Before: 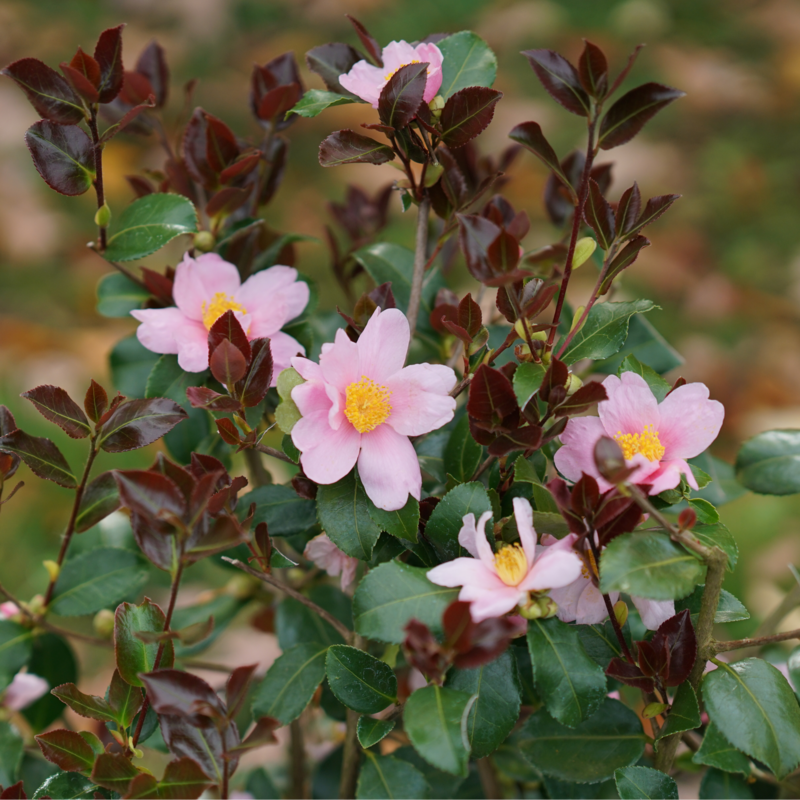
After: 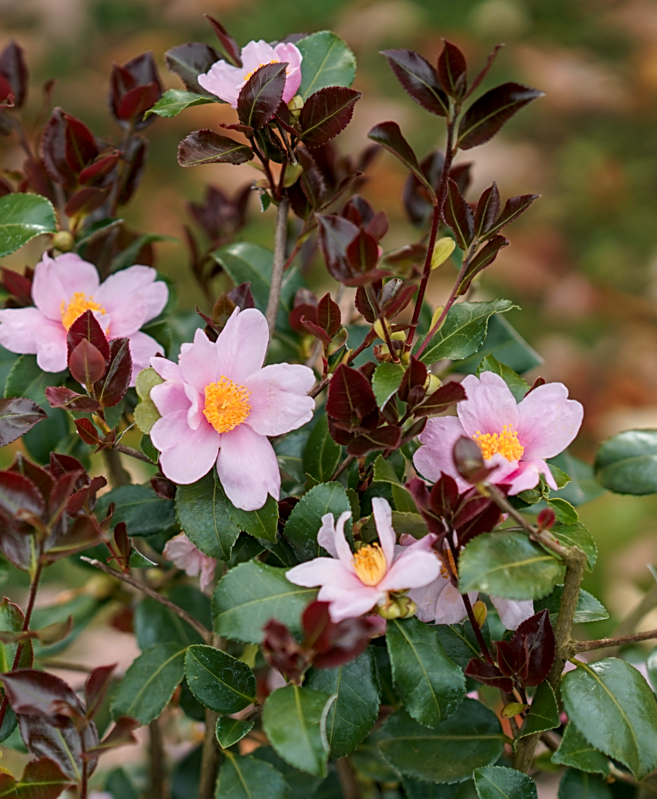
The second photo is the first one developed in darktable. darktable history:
local contrast: detail 130%
sharpen: on, module defaults
color zones: curves: ch1 [(0.239, 0.552) (0.75, 0.5)]; ch2 [(0.25, 0.462) (0.749, 0.457)]
crop: left 17.682%, bottom 0.024%
